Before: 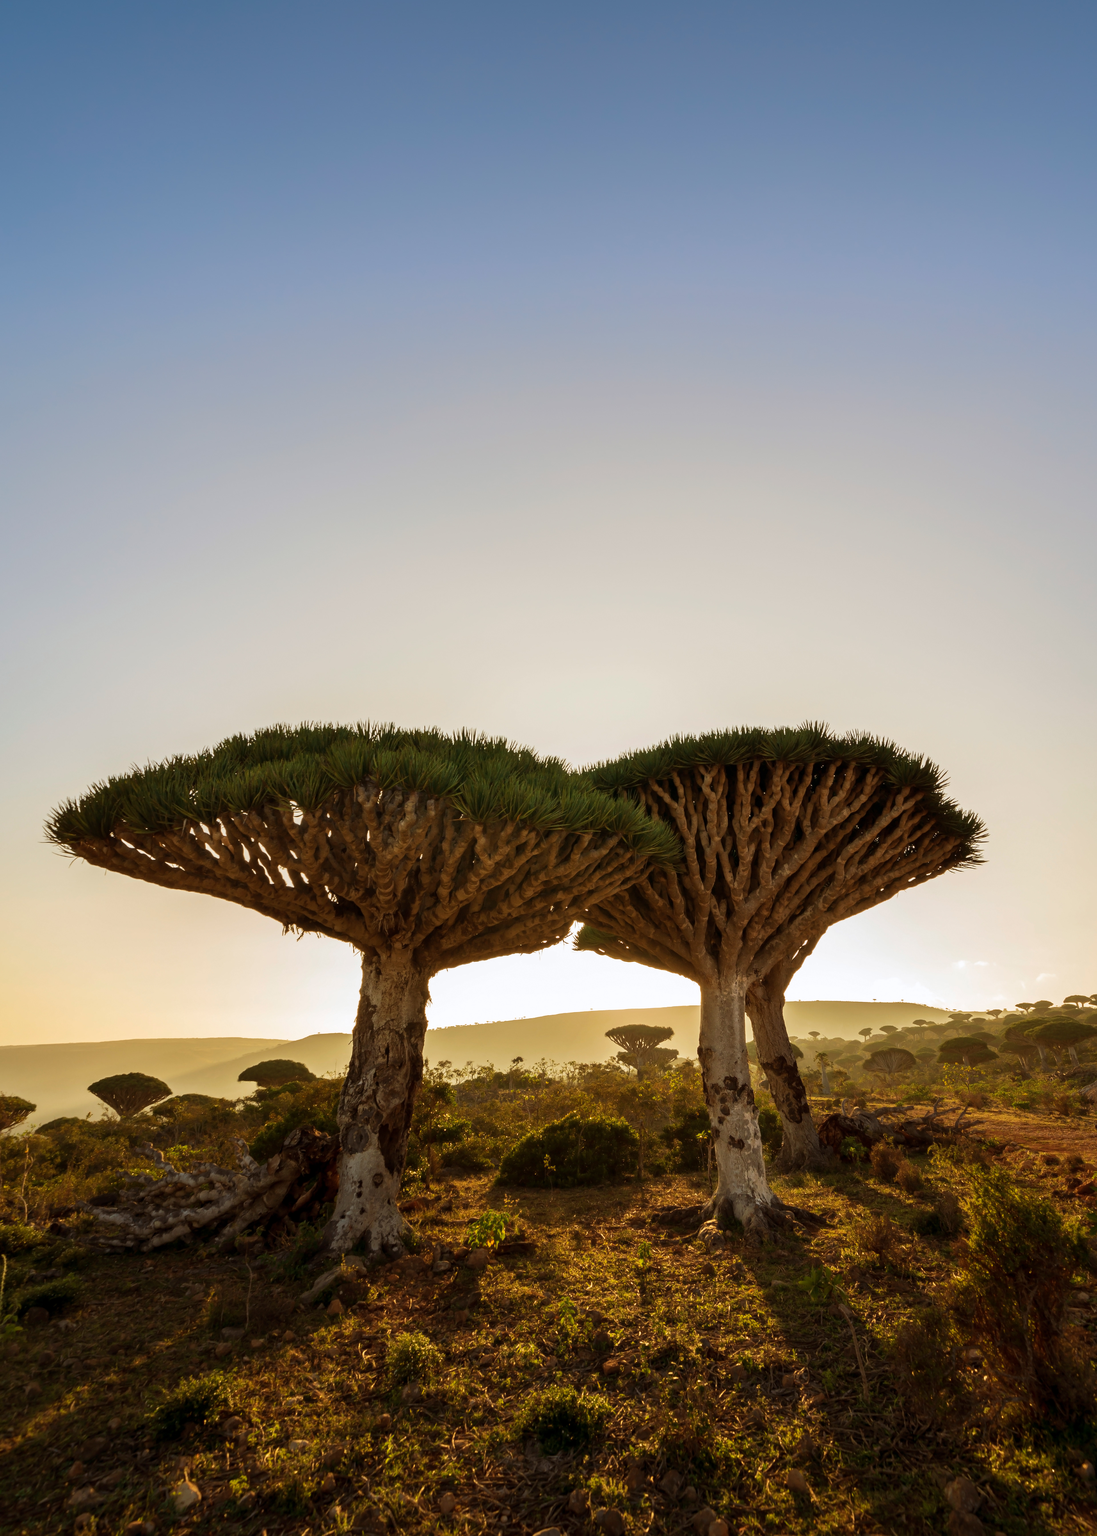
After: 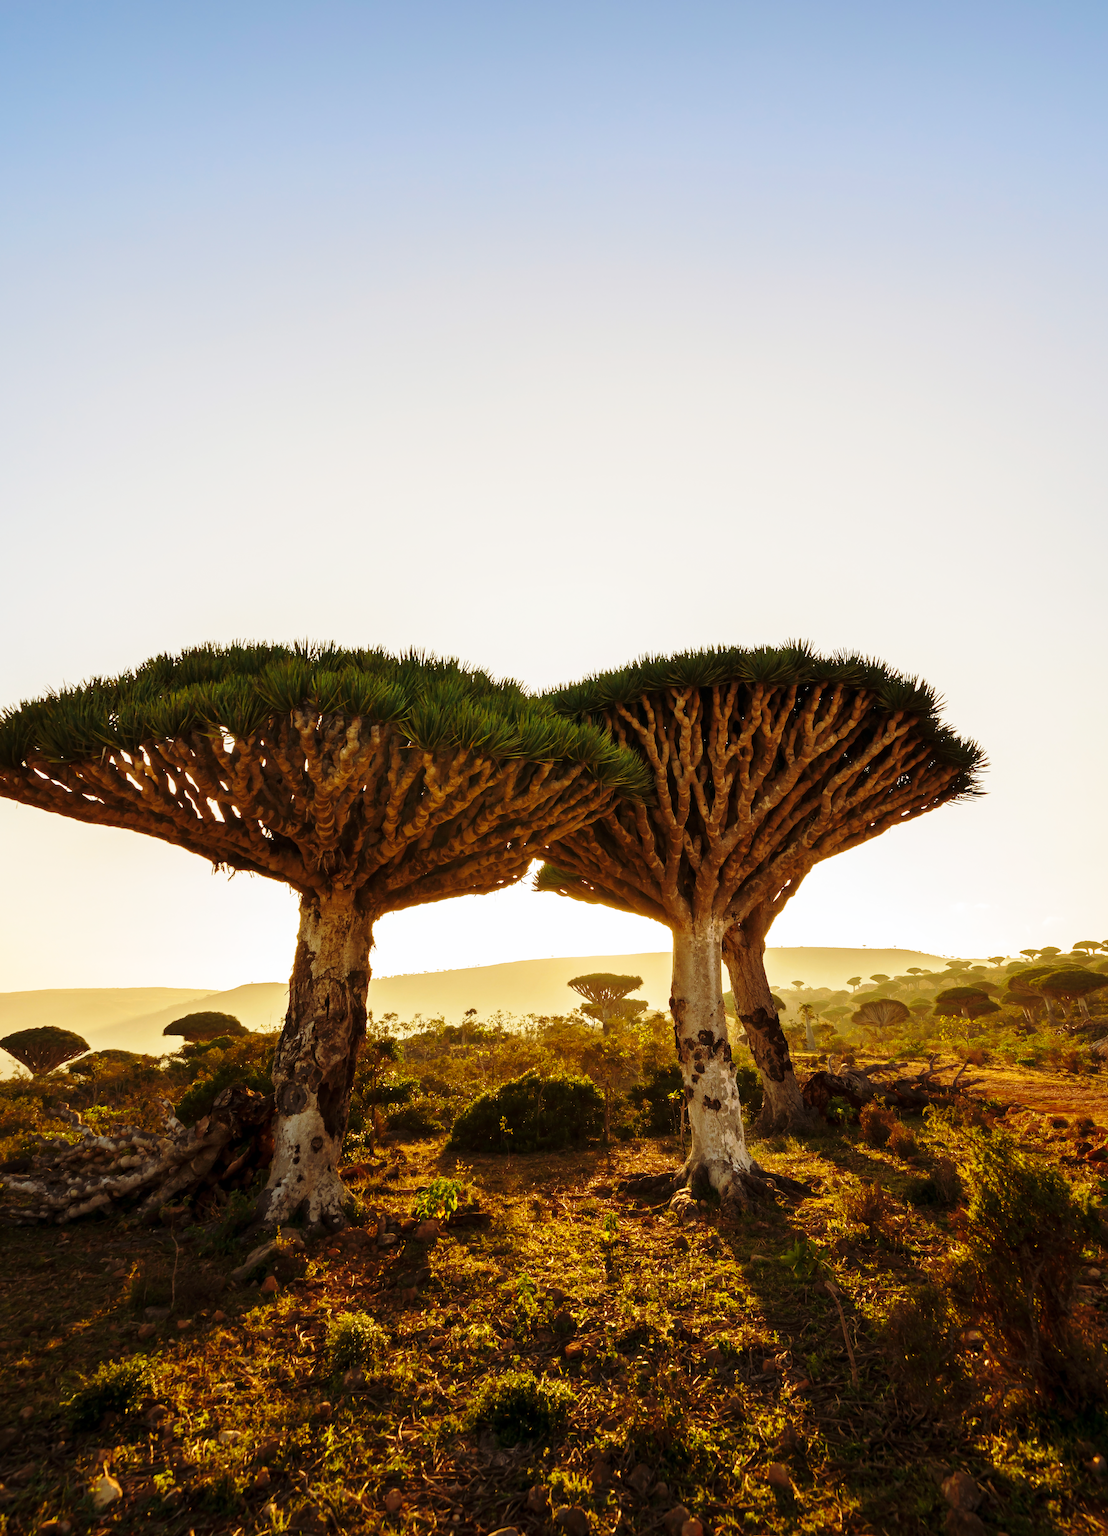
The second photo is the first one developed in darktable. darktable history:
base curve: curves: ch0 [(0, 0) (0.028, 0.03) (0.121, 0.232) (0.46, 0.748) (0.859, 0.968) (1, 1)], preserve colors none
crop and rotate: left 8.262%, top 9.226%
